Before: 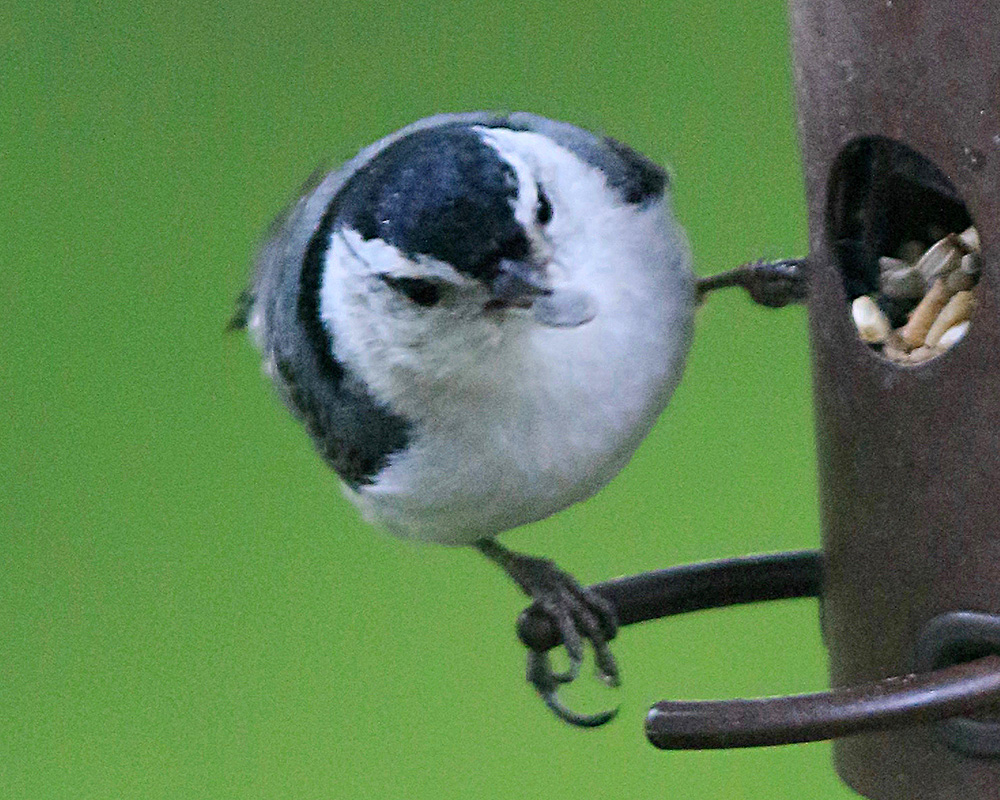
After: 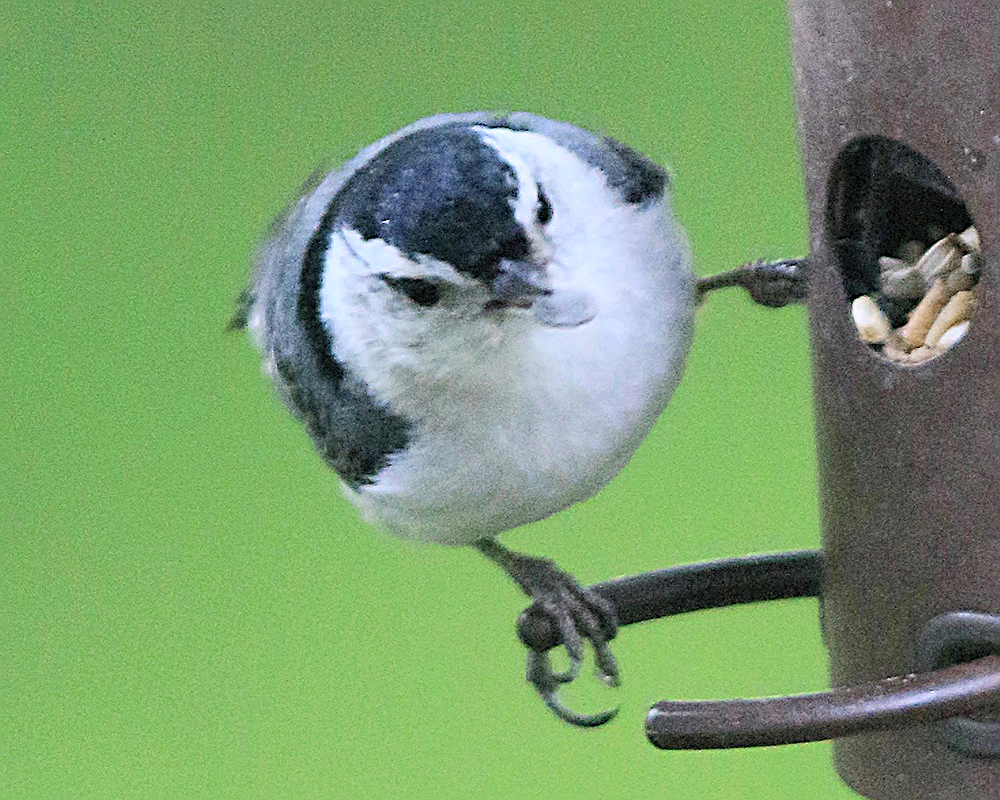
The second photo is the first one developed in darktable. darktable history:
sharpen: on, module defaults
contrast brightness saturation: contrast 0.136, brightness 0.229
